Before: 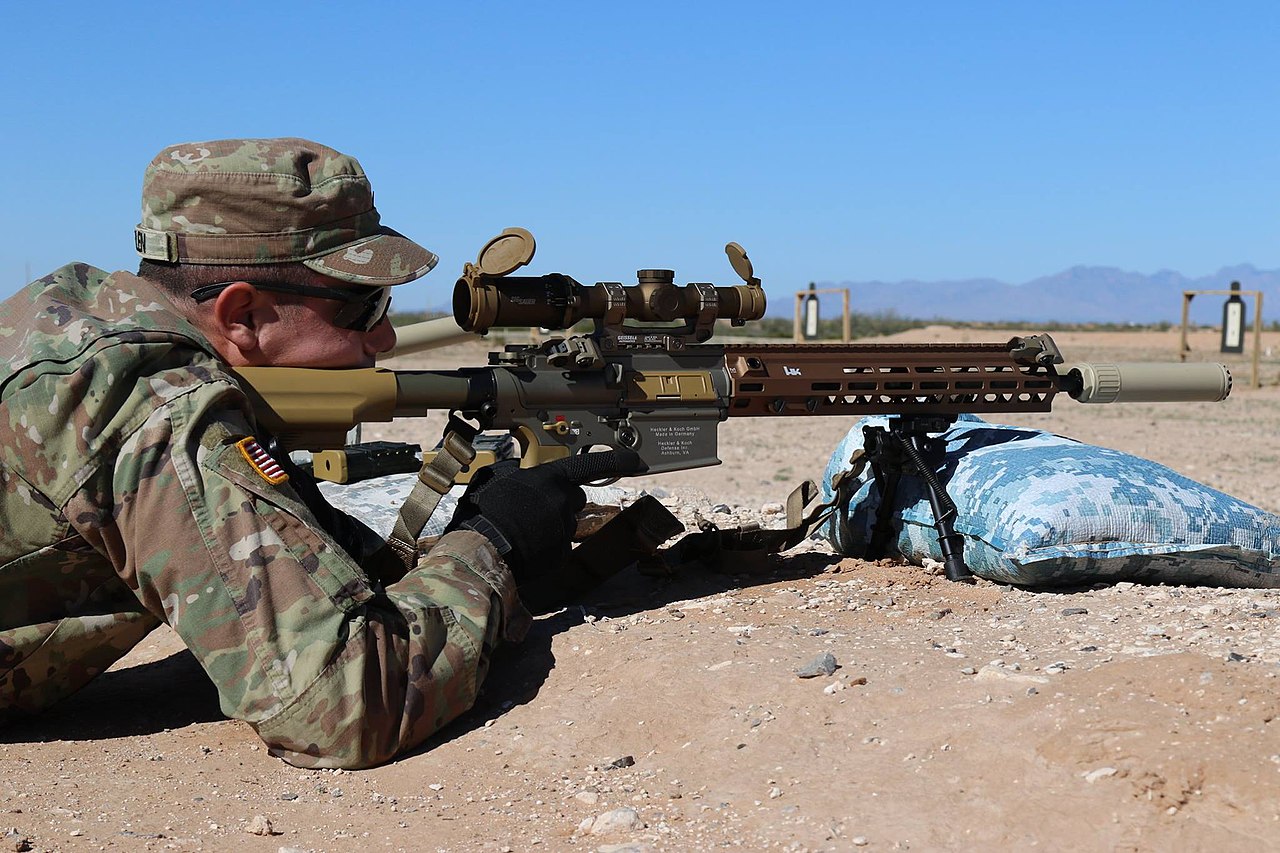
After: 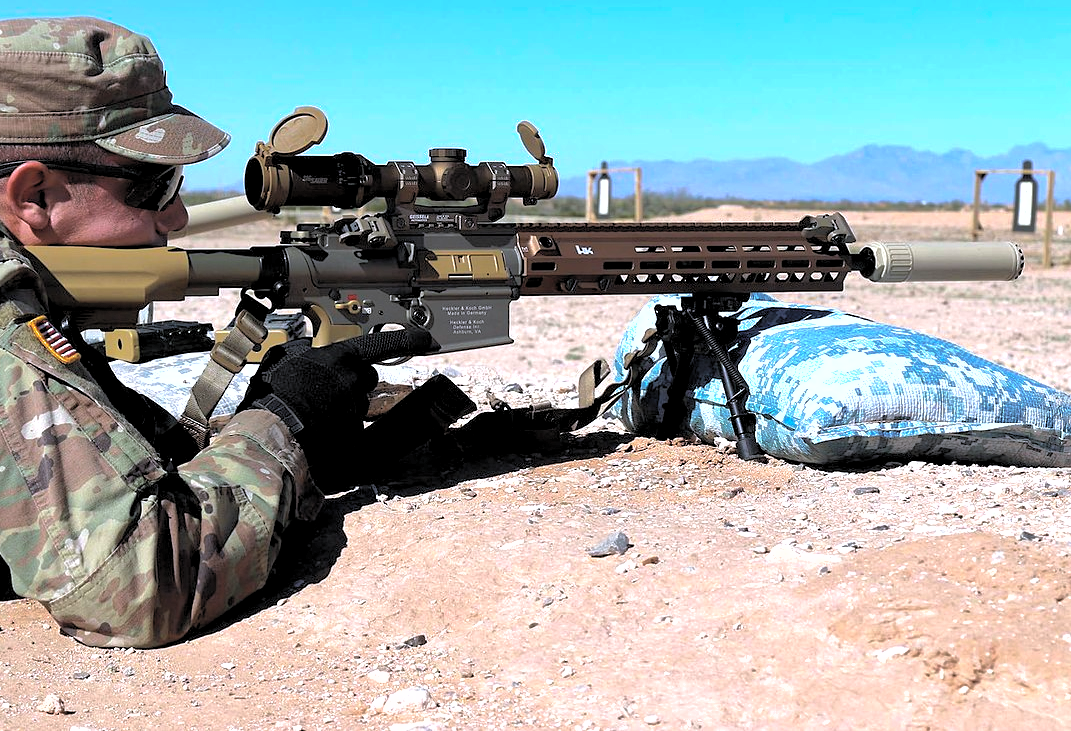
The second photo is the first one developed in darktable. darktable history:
levels: levels [0.129, 0.519, 0.867]
color calibration: illuminant as shot in camera, x 0.358, y 0.373, temperature 4628.91 K
contrast brightness saturation: contrast 0.1, brightness 0.3, saturation 0.14
shadows and highlights: on, module defaults
crop: left 16.315%, top 14.246%
